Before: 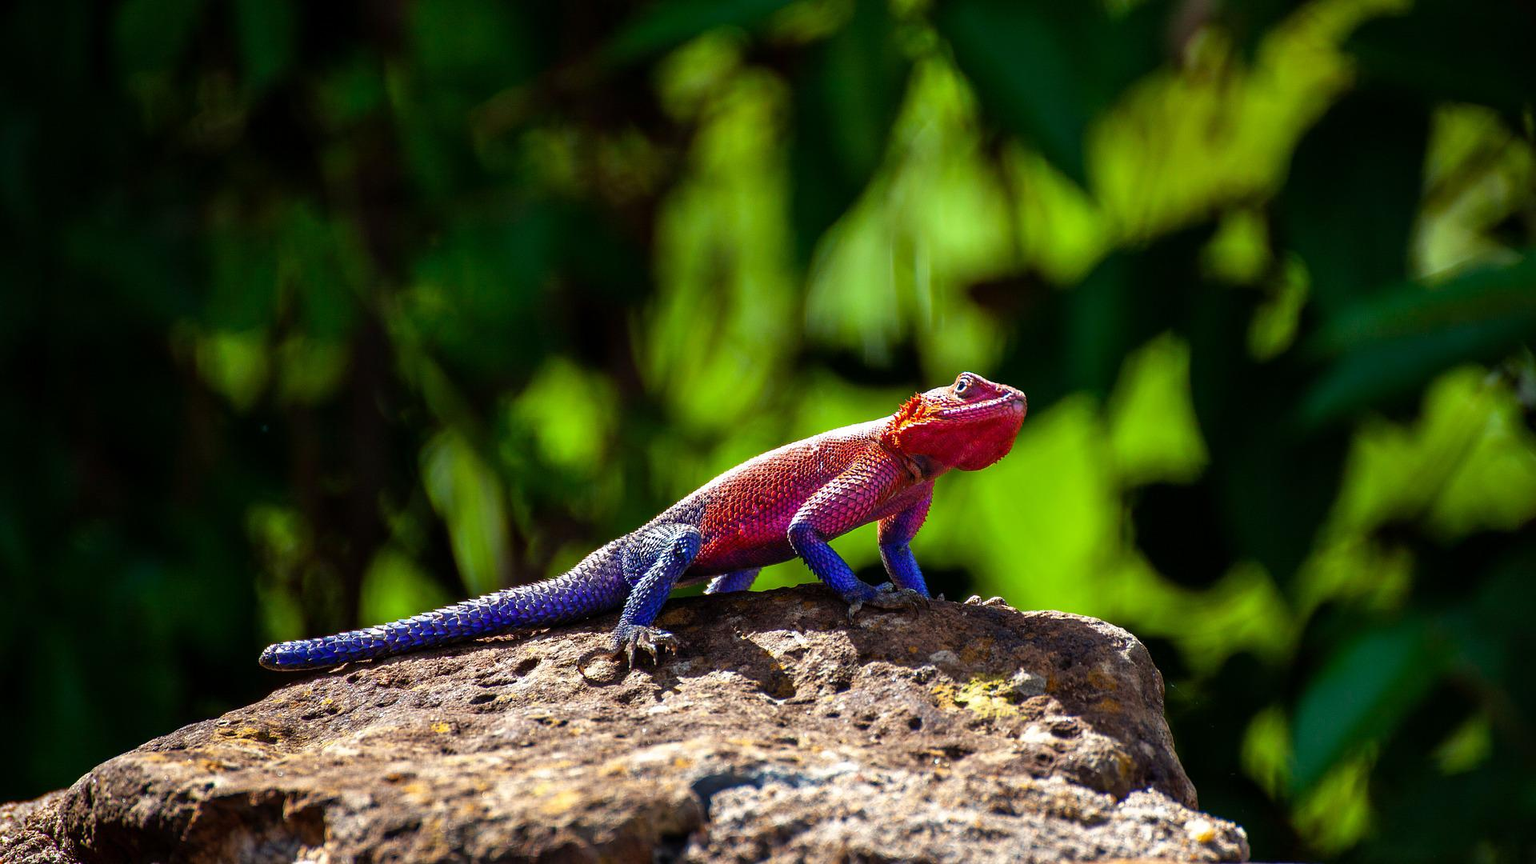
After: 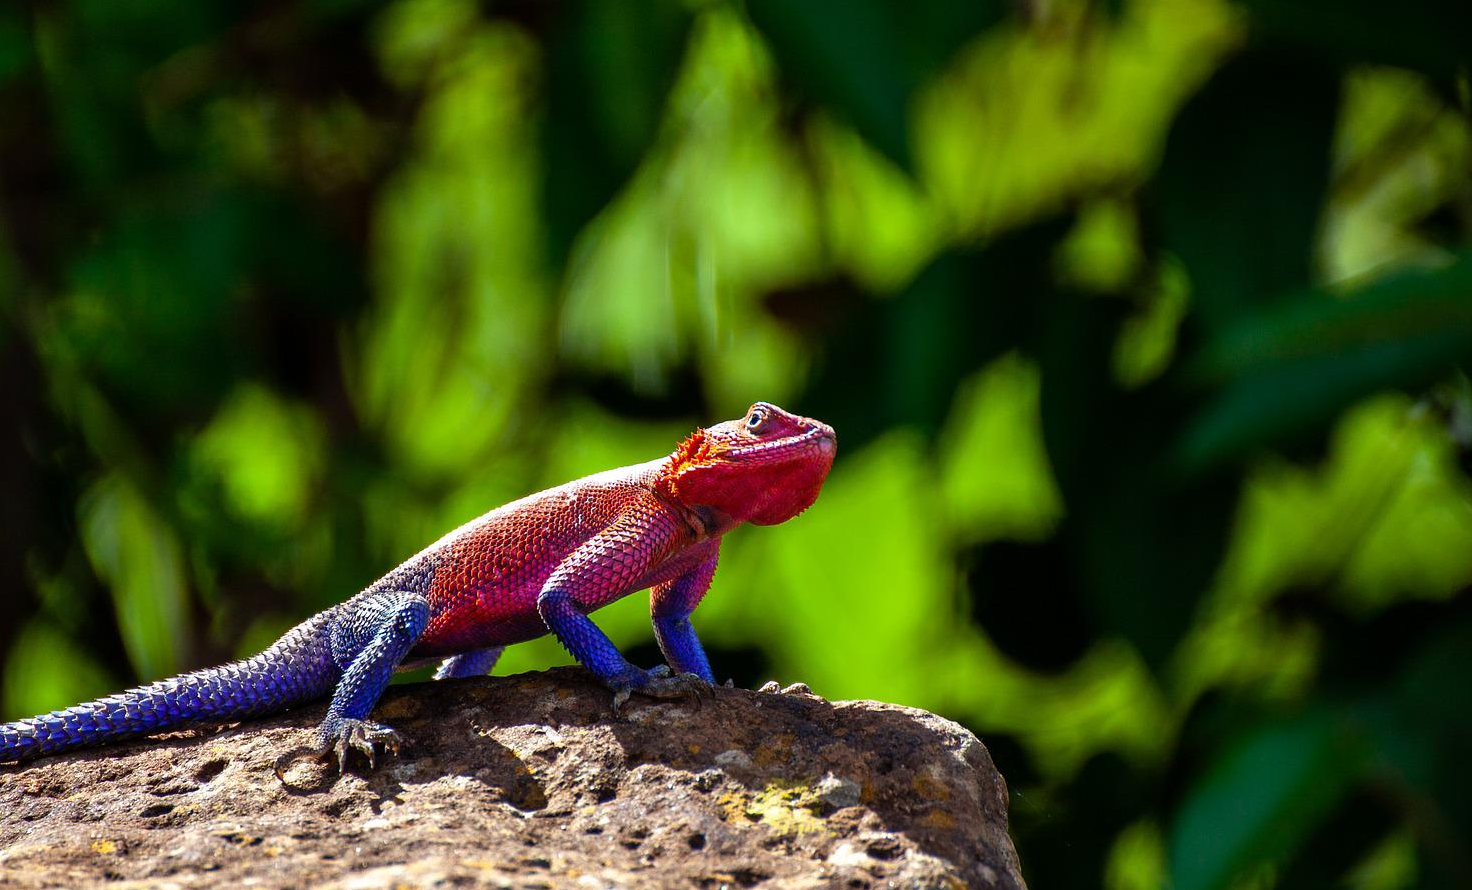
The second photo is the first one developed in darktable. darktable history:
crop: left 23.294%, top 5.853%, bottom 11.658%
